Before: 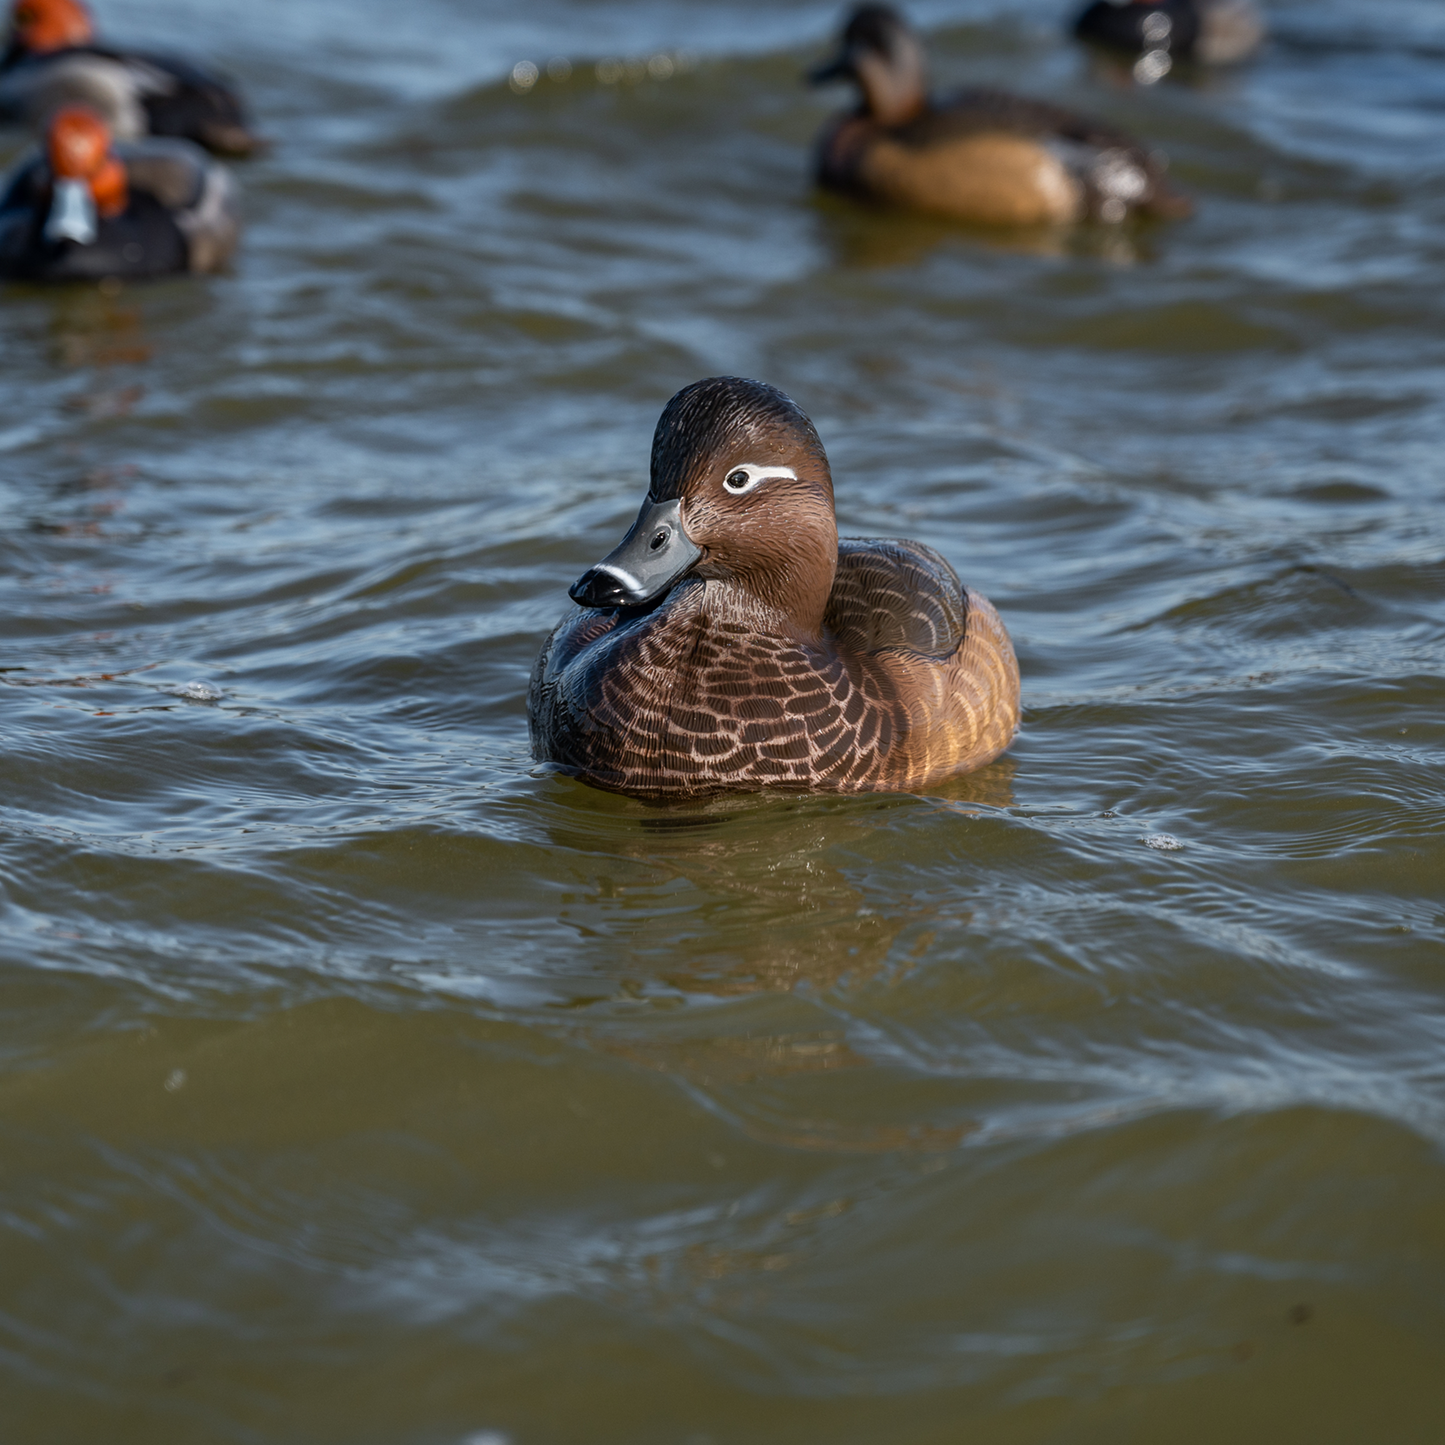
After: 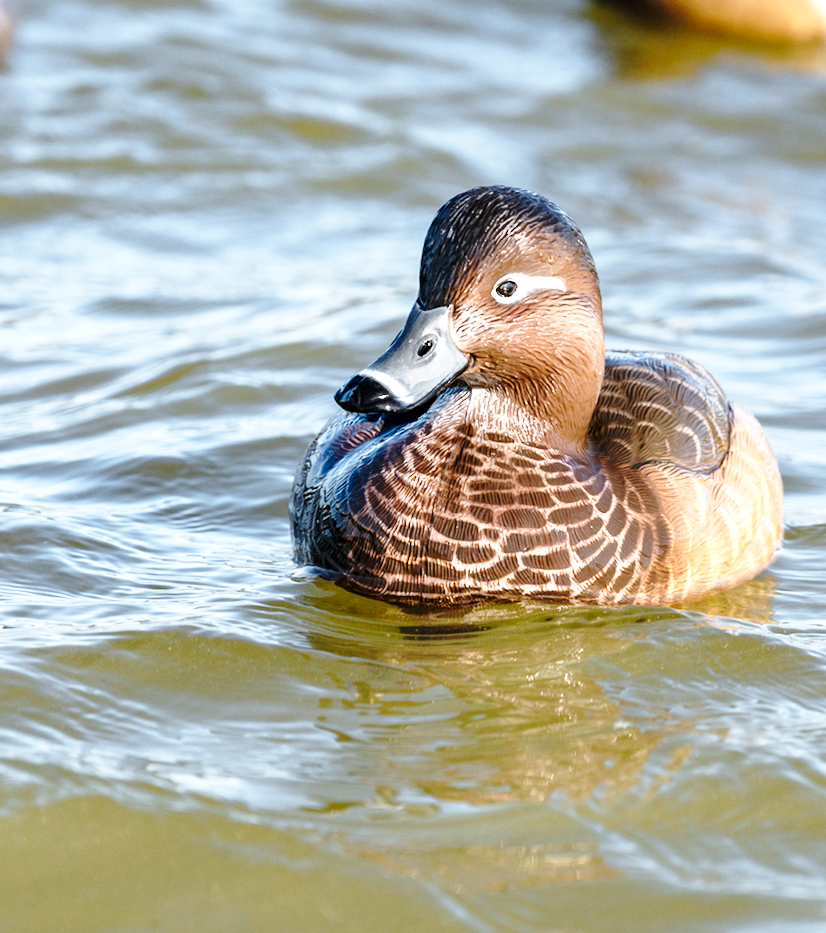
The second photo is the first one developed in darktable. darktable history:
exposure: black level correction 0.001, exposure 1.116 EV, compensate highlight preservation false
rotate and perspective: rotation 1.57°, crop left 0.018, crop right 0.982, crop top 0.039, crop bottom 0.961
base curve: curves: ch0 [(0, 0) (0.032, 0.037) (0.105, 0.228) (0.435, 0.76) (0.856, 0.983) (1, 1)], preserve colors none
crop: left 16.202%, top 11.208%, right 26.045%, bottom 20.557%
